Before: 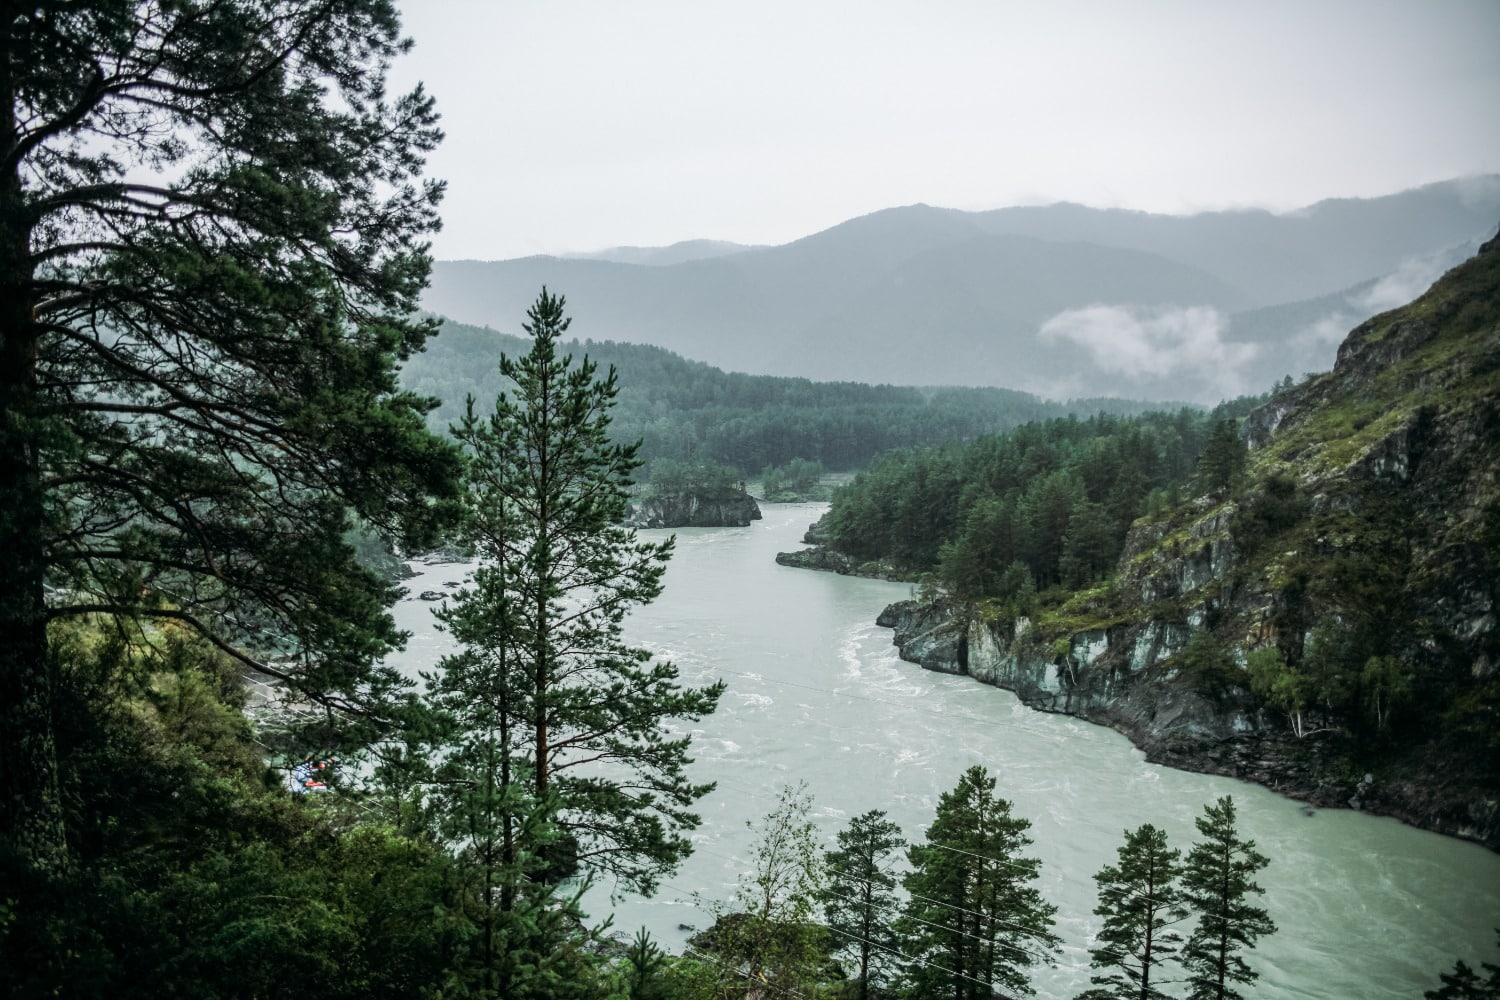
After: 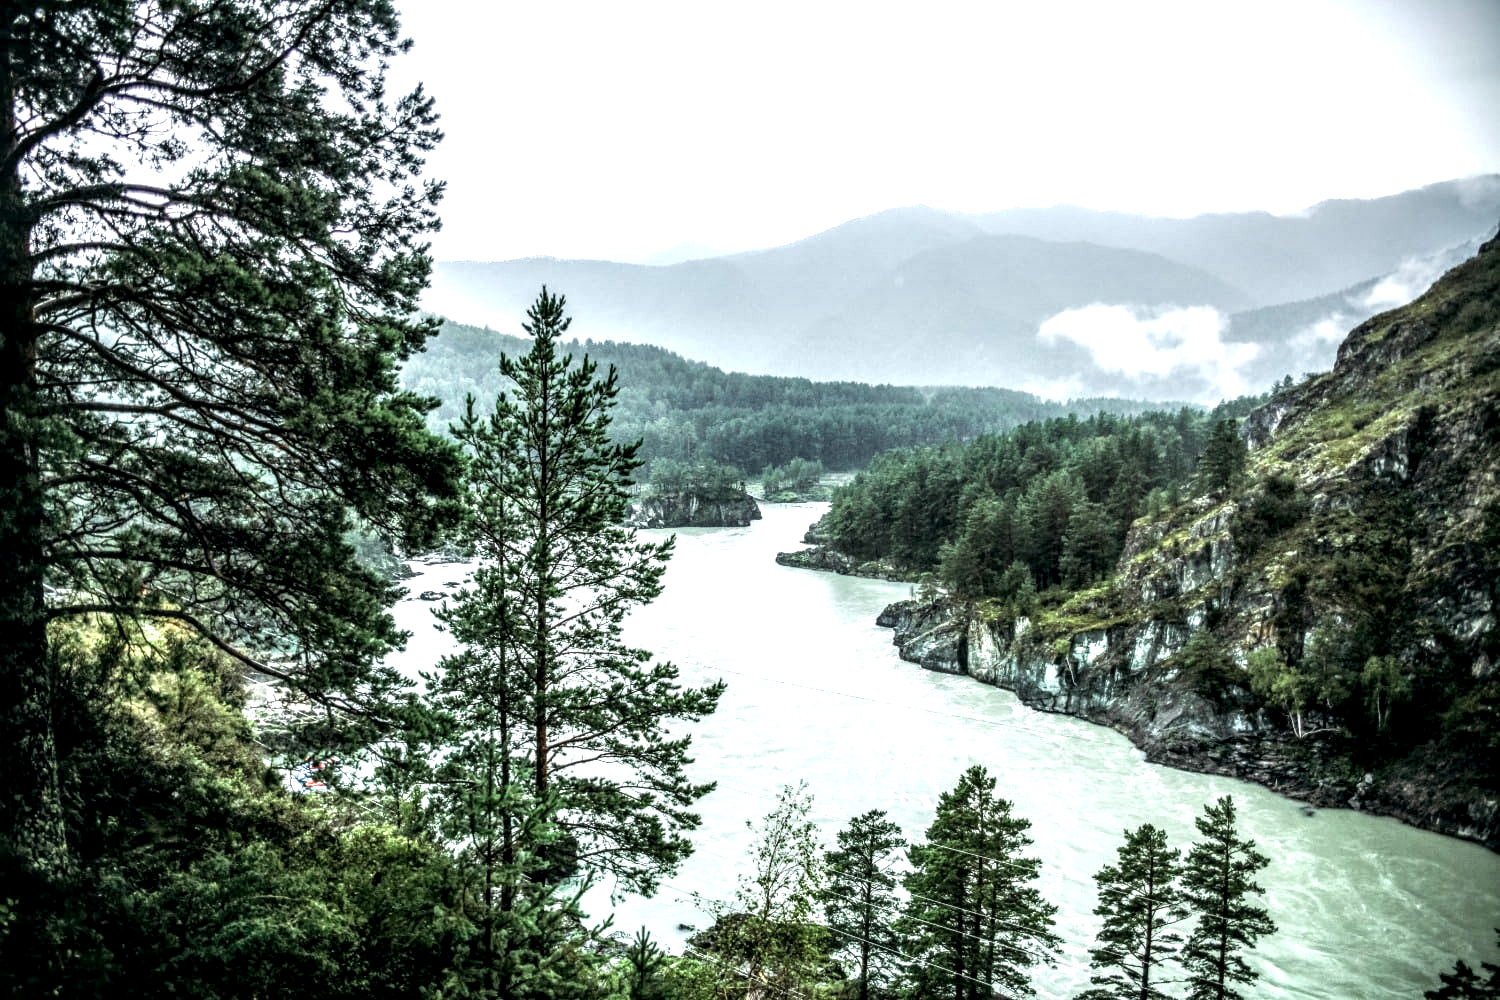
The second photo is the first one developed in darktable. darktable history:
local contrast: highlights 19%, detail 186%
exposure: black level correction 0, exposure 0.9 EV, compensate highlight preservation false
